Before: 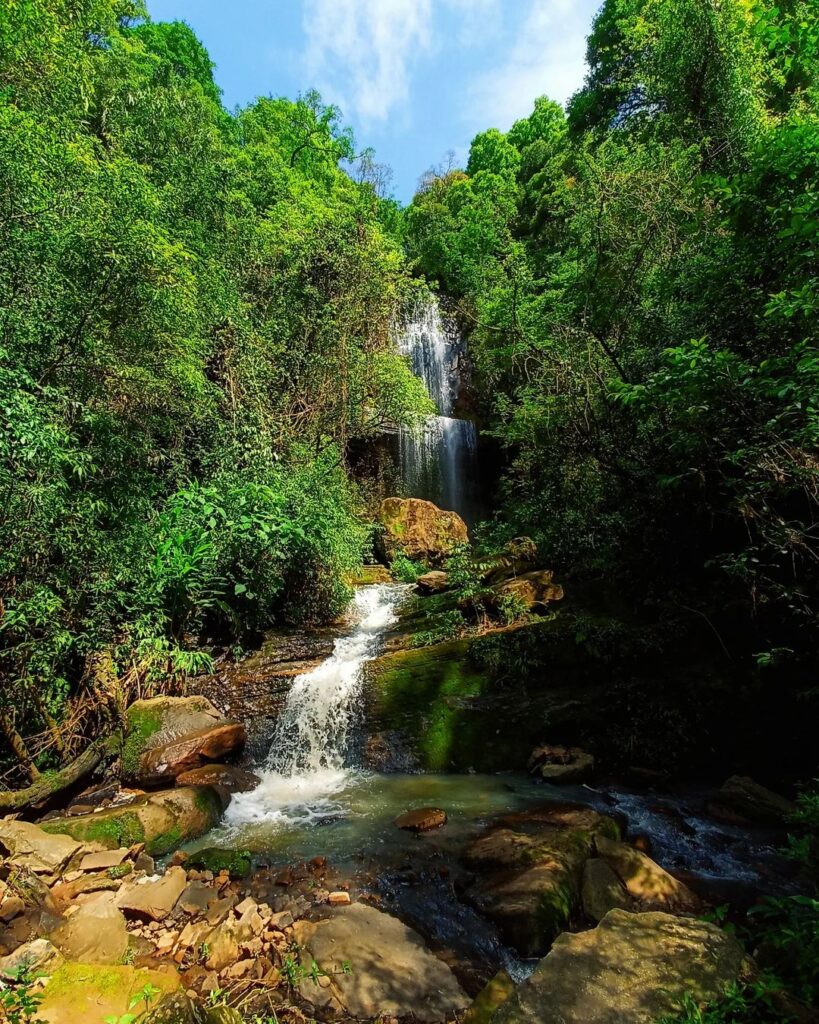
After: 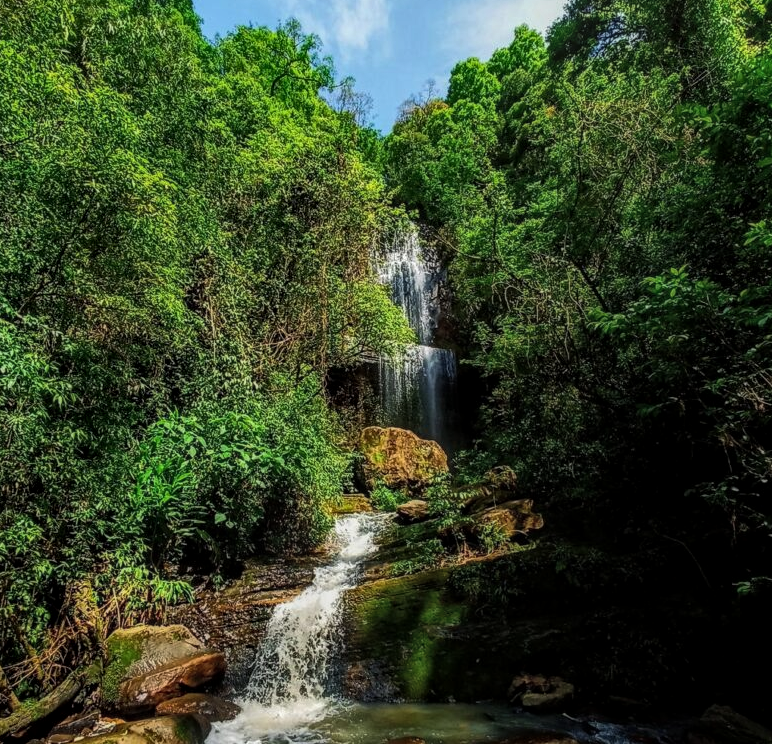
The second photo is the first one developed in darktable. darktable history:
shadows and highlights: shadows 24.88, highlights -24.33
exposure: exposure -0.451 EV, compensate highlight preservation false
local contrast: highlights 2%, shadows 4%, detail 133%
crop: left 2.452%, top 6.986%, right 3.169%, bottom 20.328%
tone equalizer: -8 EV -0.384 EV, -7 EV -0.388 EV, -6 EV -0.341 EV, -5 EV -0.256 EV, -3 EV 0.209 EV, -2 EV 0.34 EV, -1 EV 0.398 EV, +0 EV 0.42 EV, edges refinement/feathering 500, mask exposure compensation -1.57 EV, preserve details no
